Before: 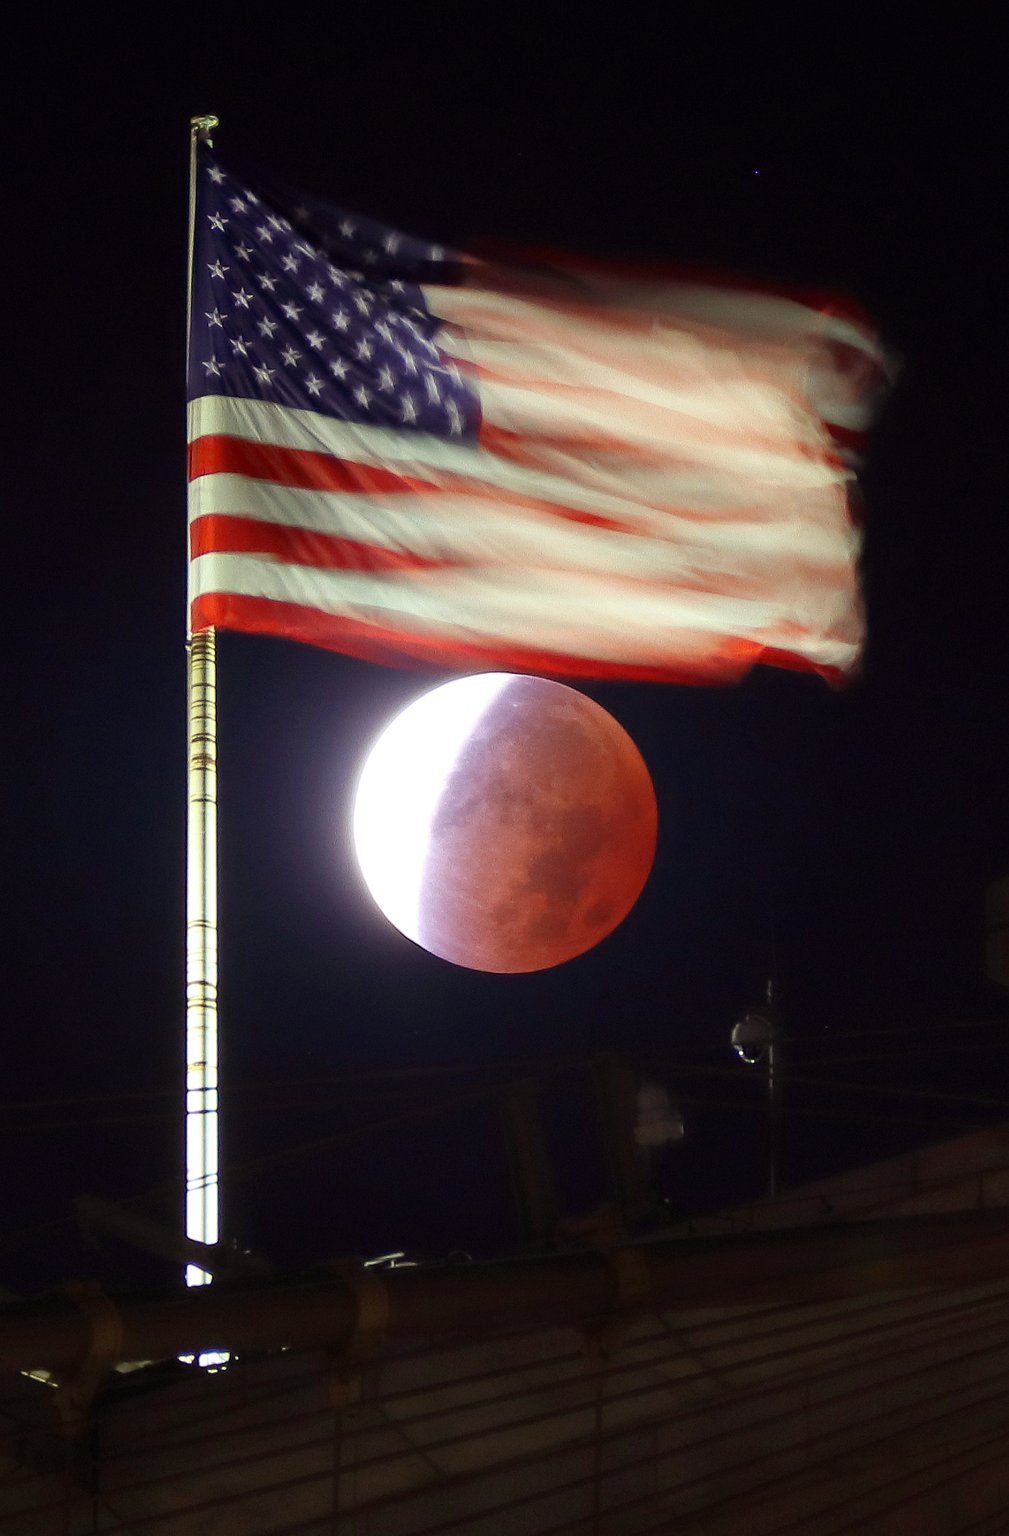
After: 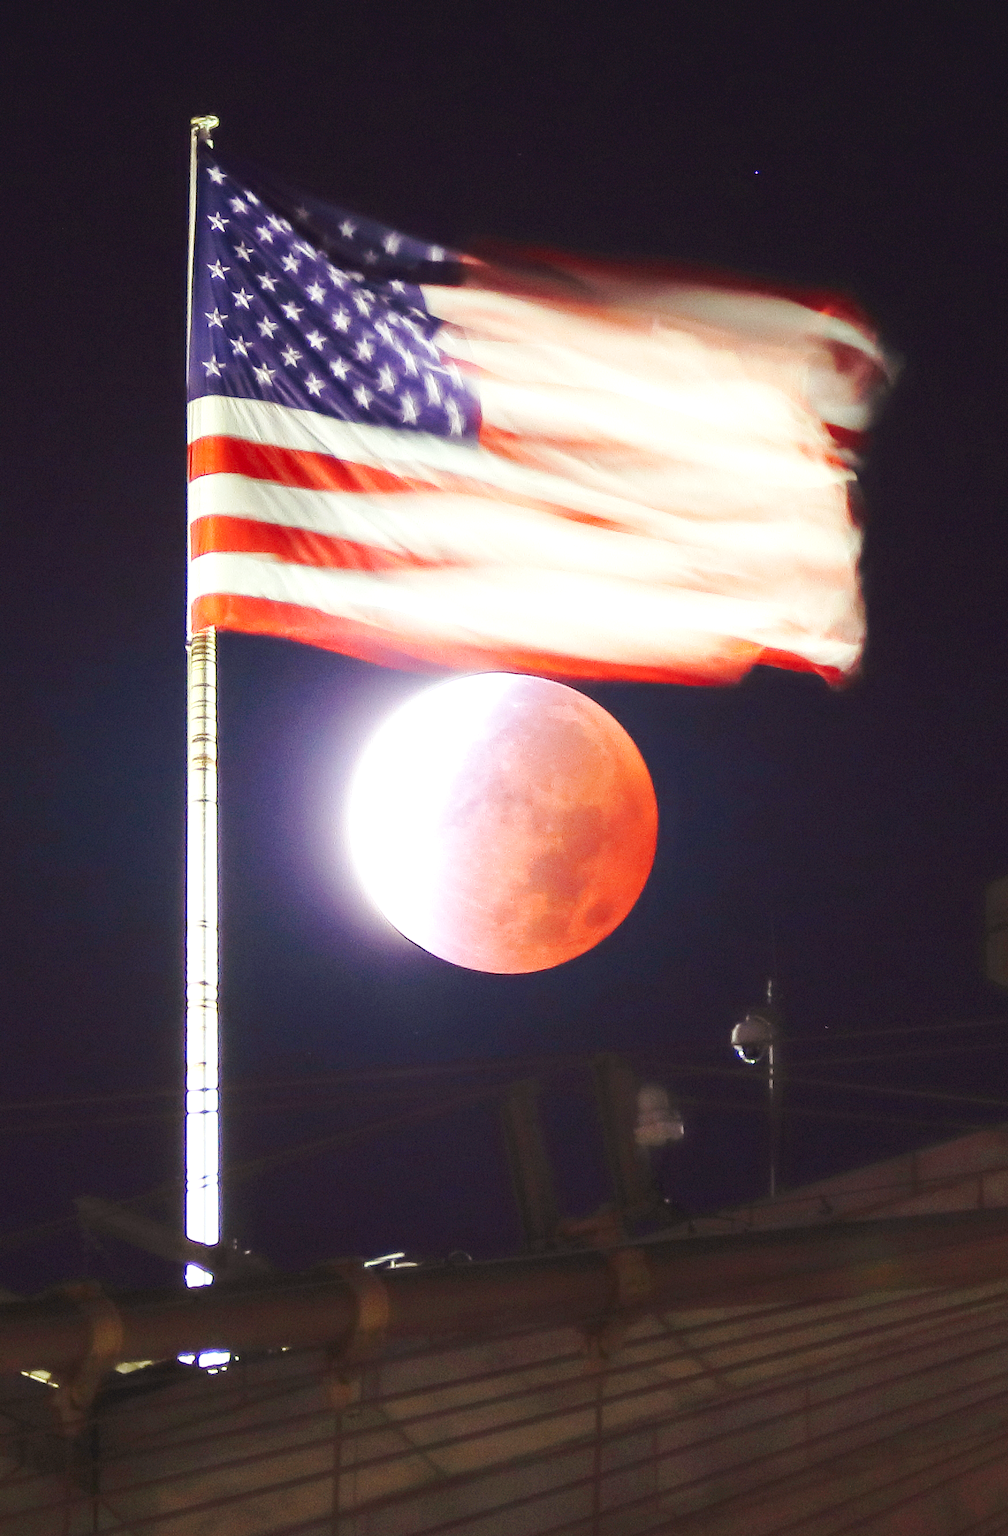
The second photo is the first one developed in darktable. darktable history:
base curve: curves: ch0 [(0, 0.007) (0.028, 0.063) (0.121, 0.311) (0.46, 0.743) (0.859, 0.957) (1, 1)], preserve colors none
exposure: black level correction 0.001, exposure 0.955 EV, compensate exposure bias true, compensate highlight preservation false
